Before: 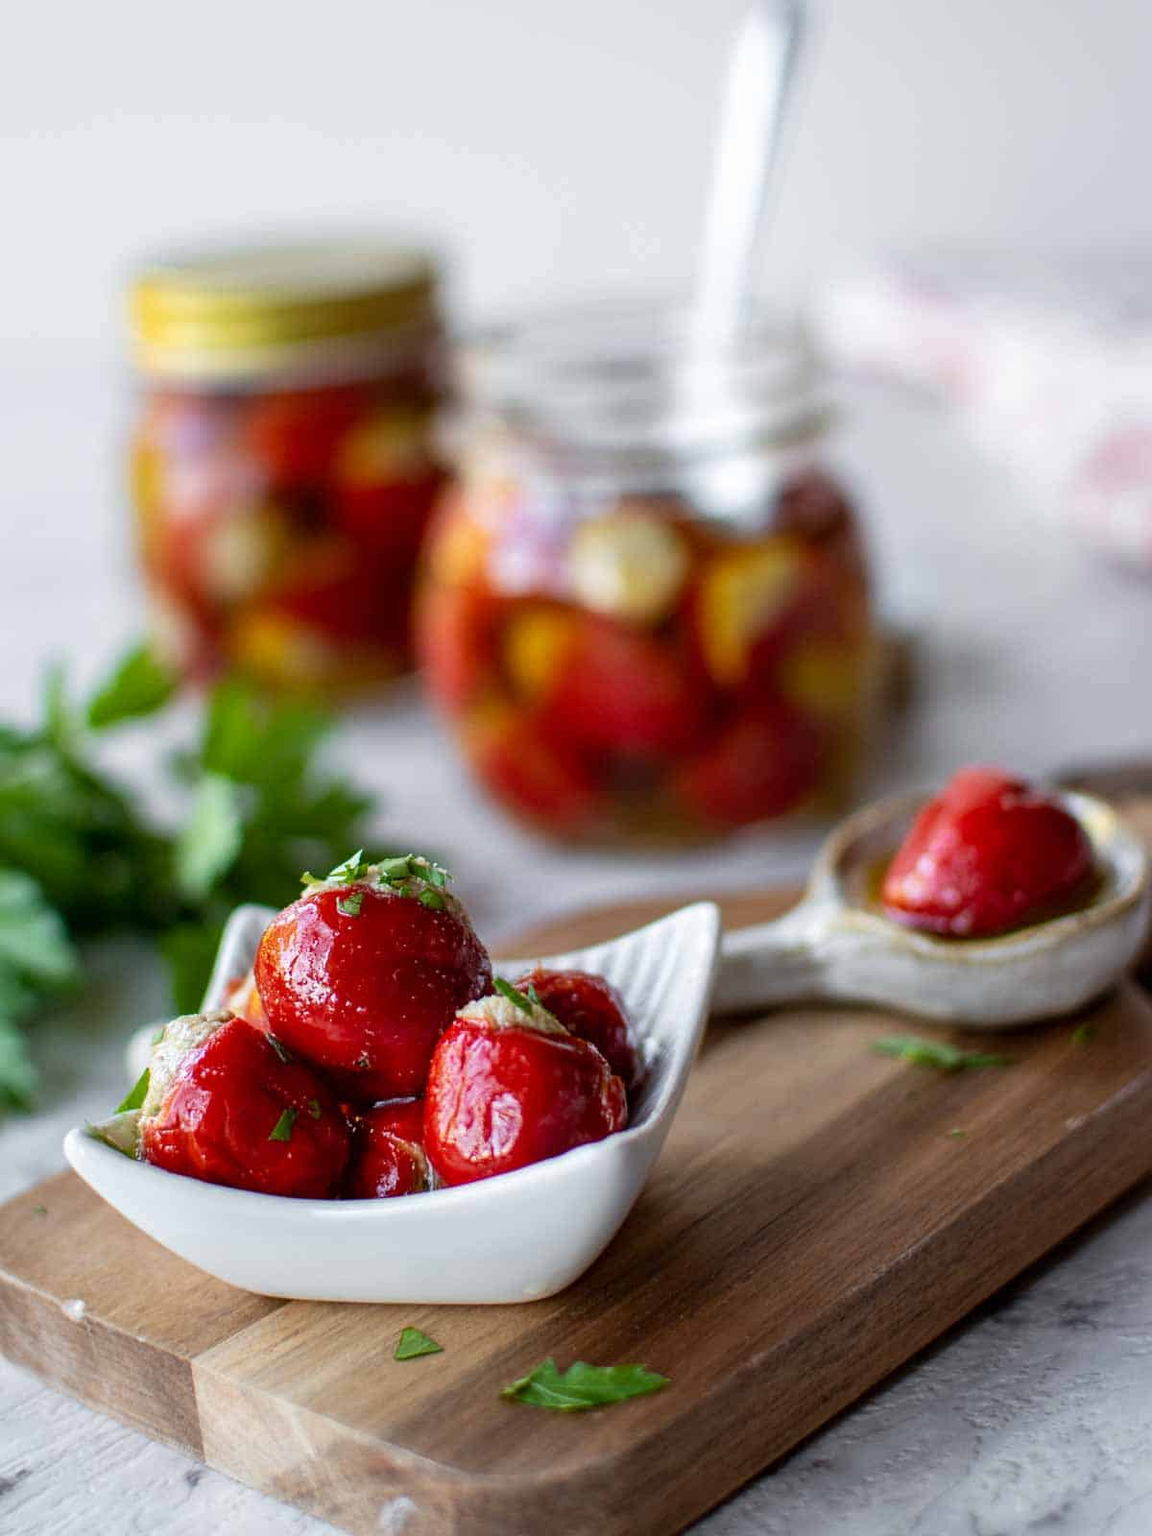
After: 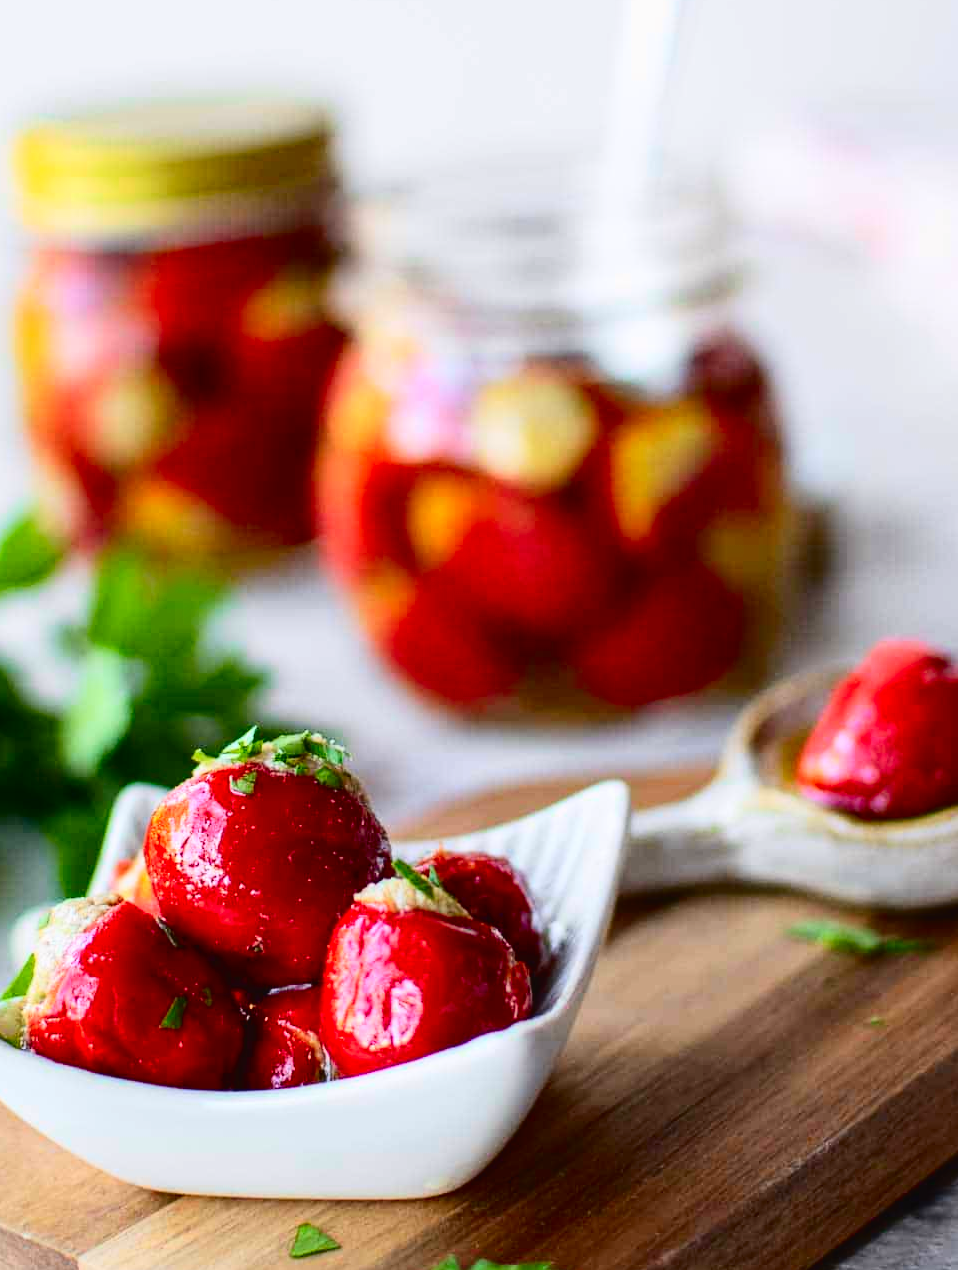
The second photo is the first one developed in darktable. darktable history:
crop and rotate: left 10.13%, top 10.025%, right 10.028%, bottom 10.564%
tone curve: curves: ch0 [(0, 0.023) (0.132, 0.075) (0.241, 0.178) (0.487, 0.491) (0.782, 0.8) (1, 0.989)]; ch1 [(0, 0) (0.396, 0.369) (0.467, 0.454) (0.498, 0.5) (0.518, 0.517) (0.57, 0.586) (0.619, 0.663) (0.692, 0.744) (1, 1)]; ch2 [(0, 0) (0.427, 0.416) (0.483, 0.481) (0.503, 0.503) (0.526, 0.527) (0.563, 0.573) (0.632, 0.667) (0.705, 0.737) (0.985, 0.966)], color space Lab, independent channels, preserve colors none
contrast brightness saturation: contrast 0.202, brightness 0.157, saturation 0.217
